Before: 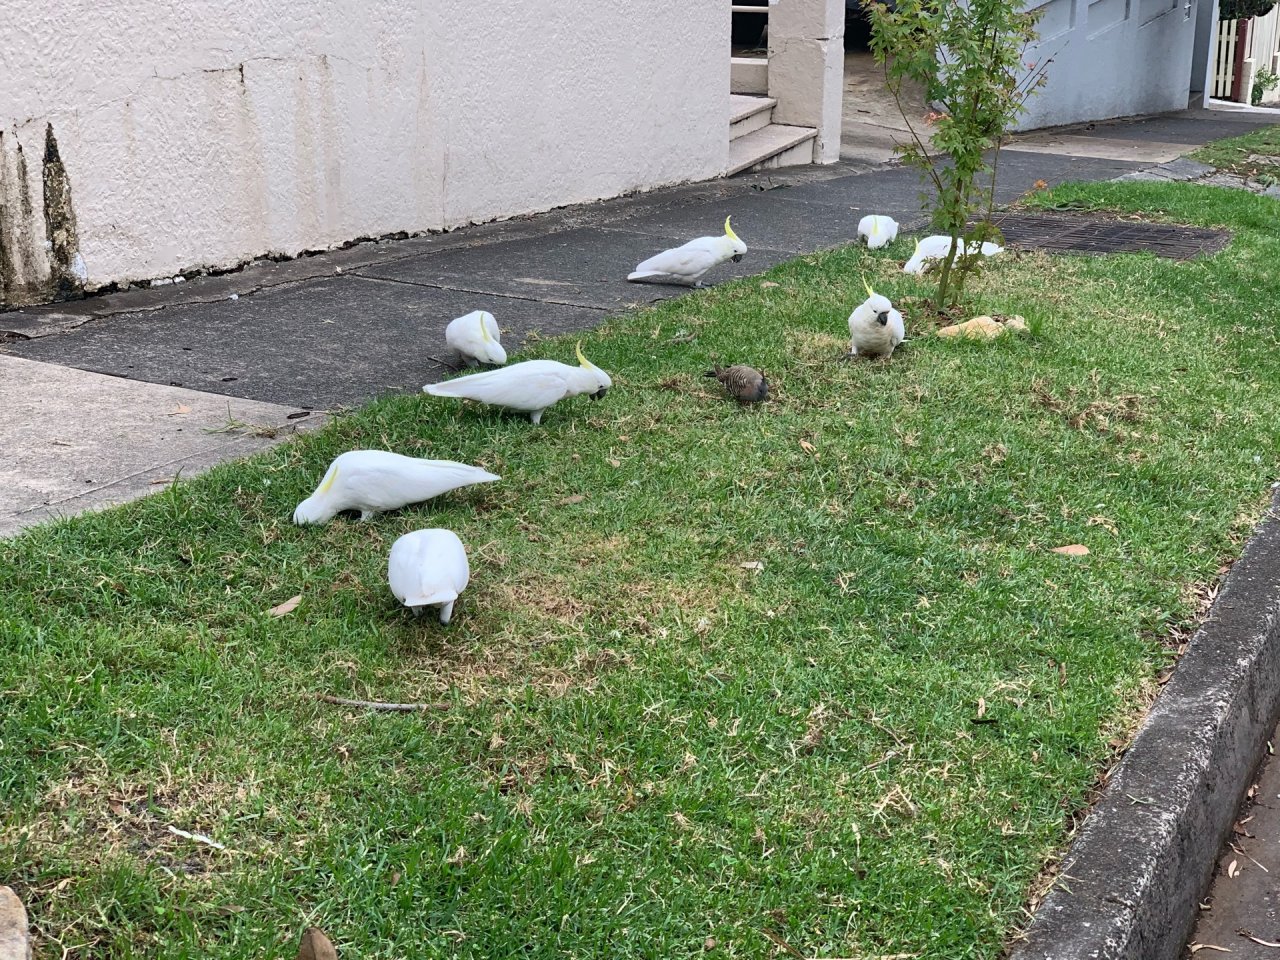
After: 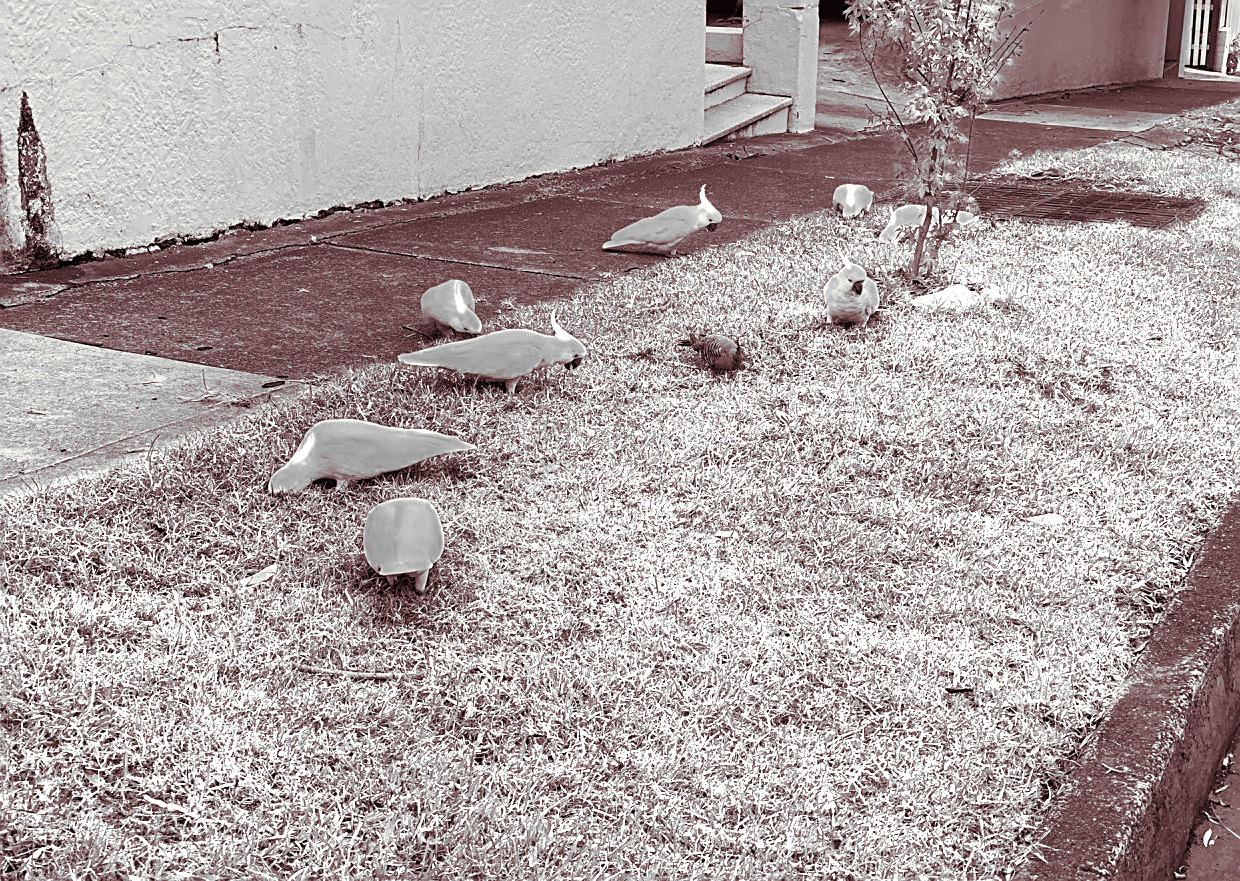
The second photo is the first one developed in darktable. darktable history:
crop: left 1.964%, top 3.251%, right 1.122%, bottom 4.933%
split-toning: on, module defaults
sharpen: on, module defaults
color zones: curves: ch0 [(0, 0.554) (0.146, 0.662) (0.293, 0.86) (0.503, 0.774) (0.637, 0.106) (0.74, 0.072) (0.866, 0.488) (0.998, 0.569)]; ch1 [(0, 0) (0.143, 0) (0.286, 0) (0.429, 0) (0.571, 0) (0.714, 0) (0.857, 0)]
